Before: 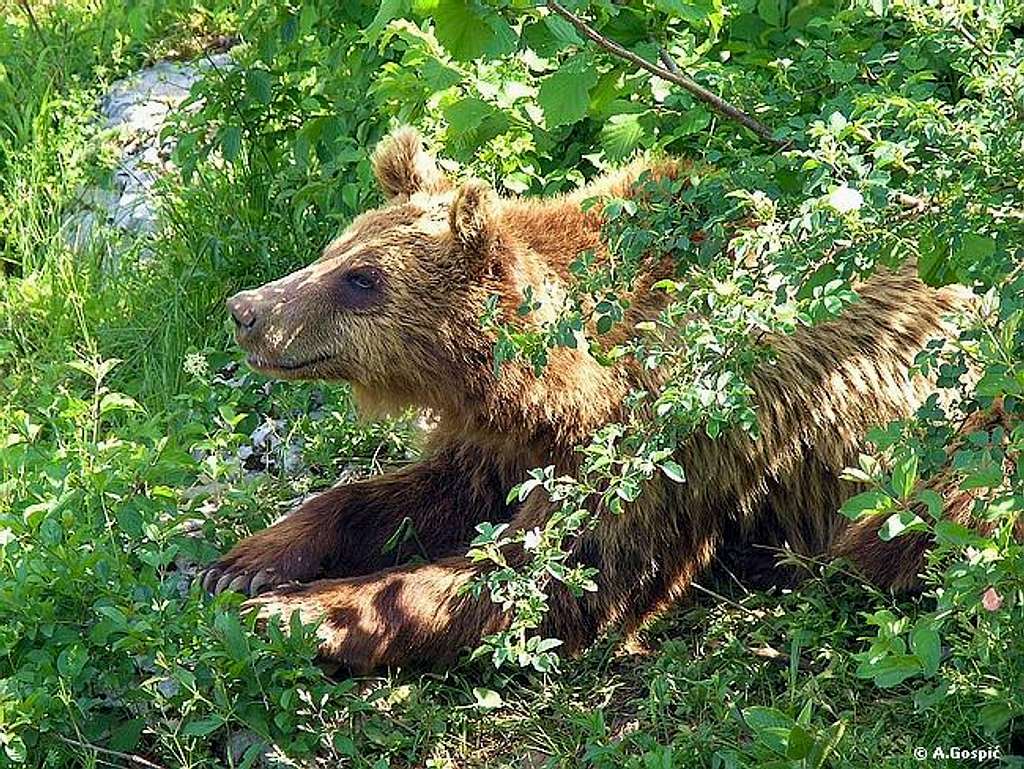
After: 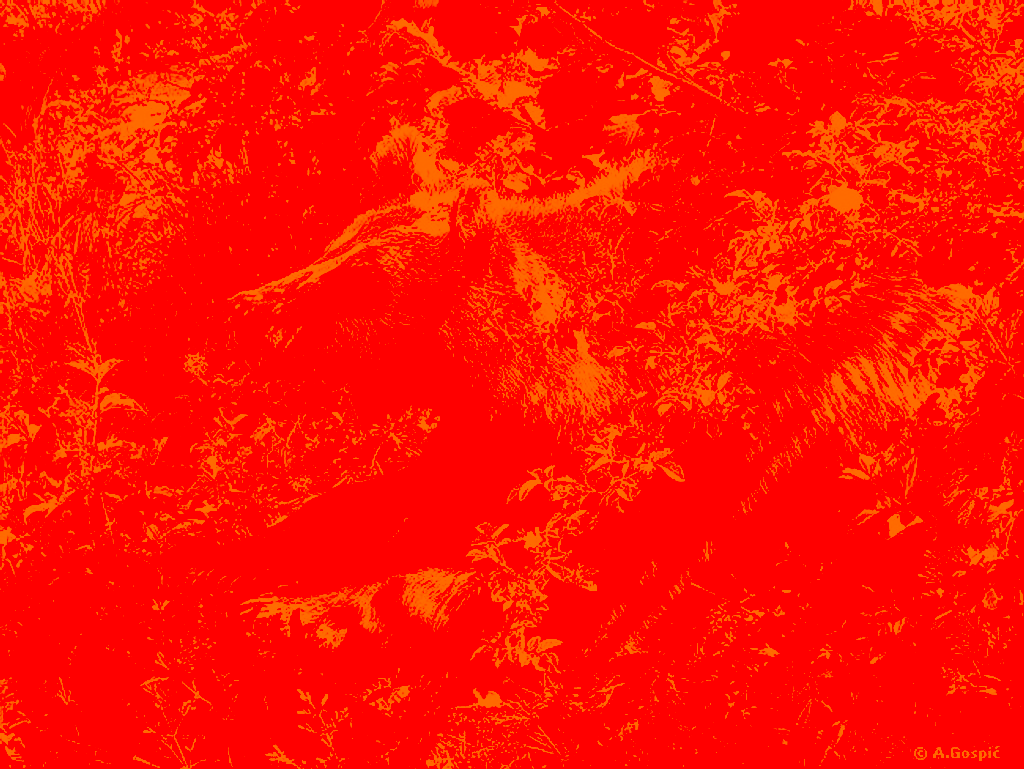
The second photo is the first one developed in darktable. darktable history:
tone curve: curves: ch0 [(0, 0) (0.003, 0.43) (0.011, 0.433) (0.025, 0.434) (0.044, 0.436) (0.069, 0.439) (0.1, 0.442) (0.136, 0.446) (0.177, 0.449) (0.224, 0.454) (0.277, 0.462) (0.335, 0.488) (0.399, 0.524) (0.468, 0.566) (0.543, 0.615) (0.623, 0.666) (0.709, 0.718) (0.801, 0.761) (0.898, 0.801) (1, 1)], preserve colors none
exposure: exposure 0.029 EV, compensate highlight preservation false
contrast brightness saturation: saturation -0.987
color correction: highlights a* -39.55, highlights b* -39.65, shadows a* -39.91, shadows b* -39.81, saturation -2.95
base curve: curves: ch0 [(0, 0) (0.007, 0.004) (0.027, 0.03) (0.046, 0.07) (0.207, 0.54) (0.442, 0.872) (0.673, 0.972) (1, 1)], preserve colors none
